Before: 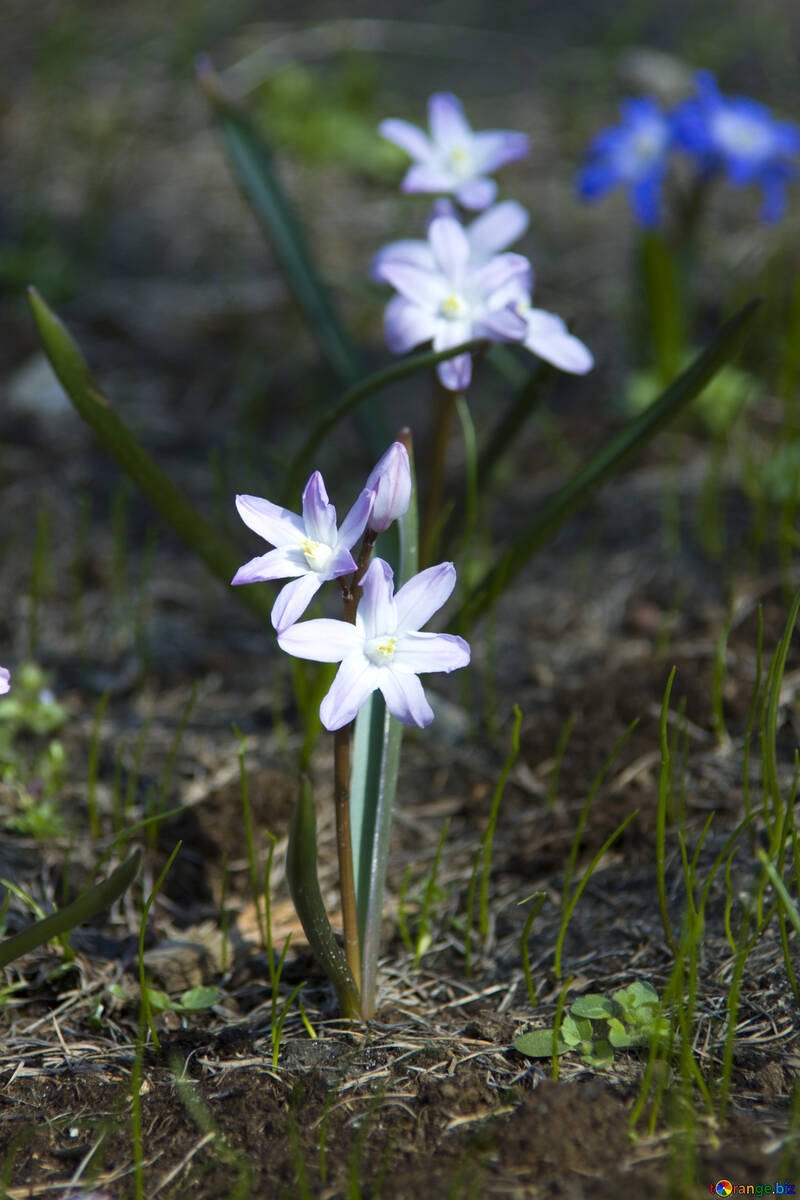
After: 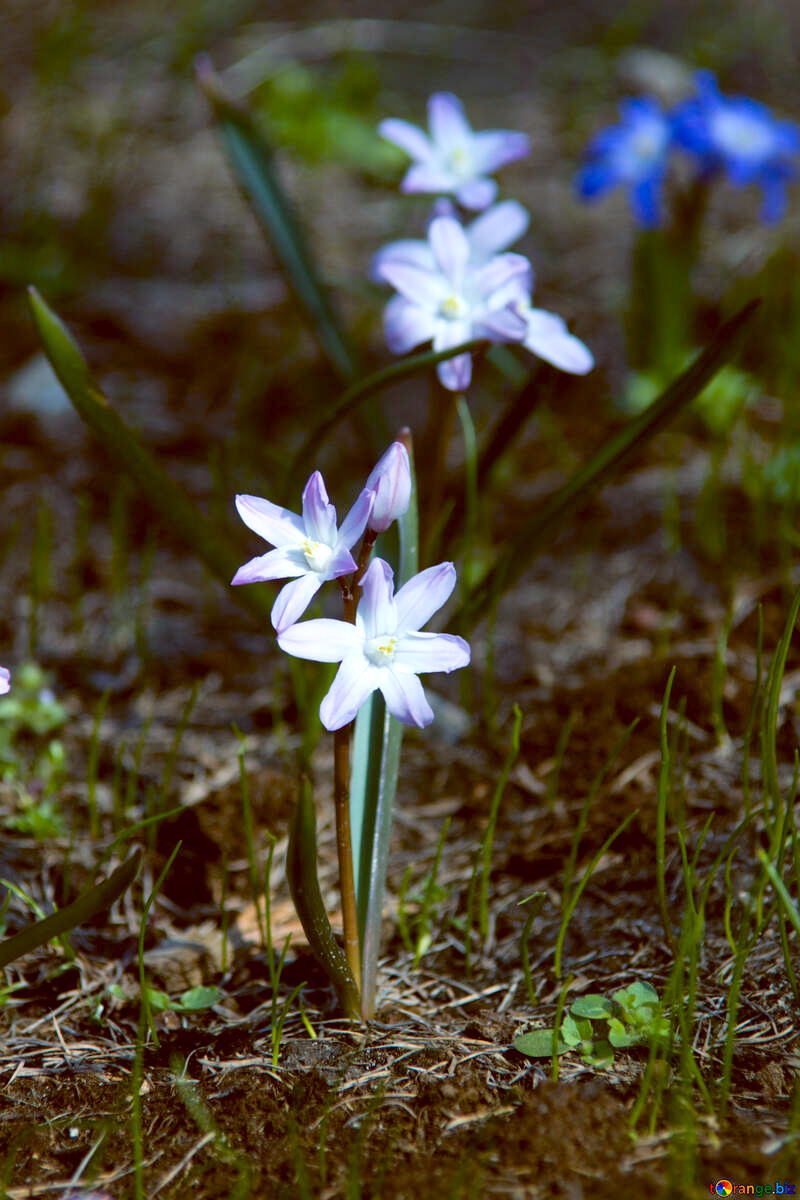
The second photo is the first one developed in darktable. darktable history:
local contrast: mode bilateral grid, contrast 20, coarseness 50, detail 130%, midtone range 0.2
color balance: lift [1, 1.015, 1.004, 0.985], gamma [1, 0.958, 0.971, 1.042], gain [1, 0.956, 0.977, 1.044]
